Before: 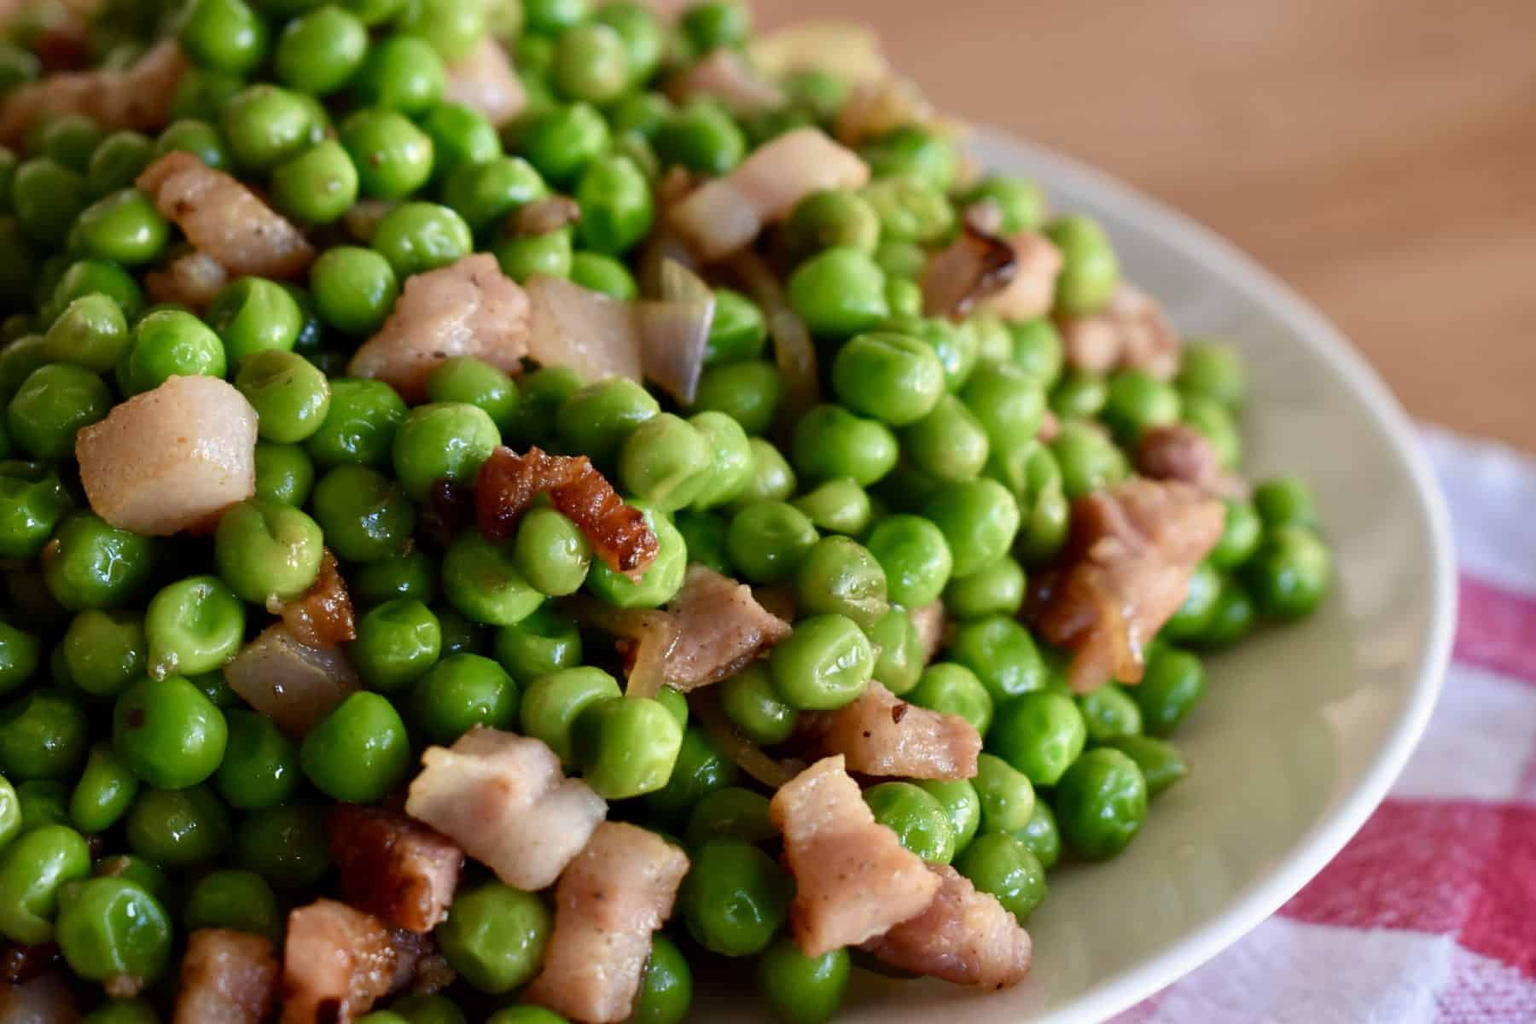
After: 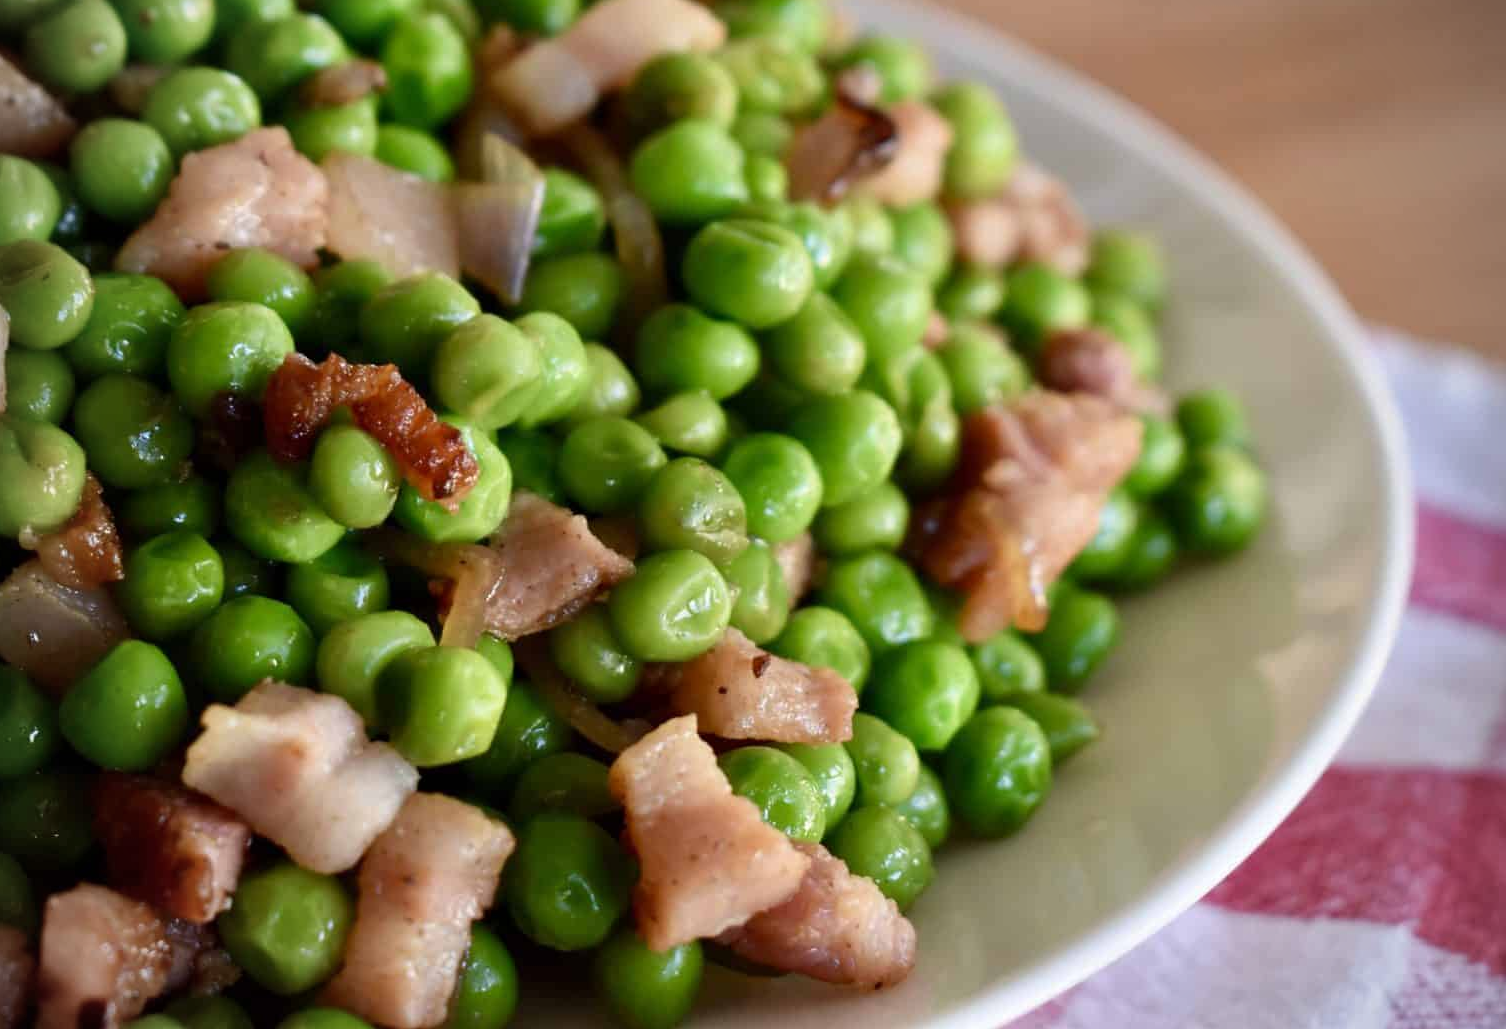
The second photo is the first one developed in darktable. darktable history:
vignetting: fall-off radius 60.92%
crop: left 16.315%, top 14.246%
